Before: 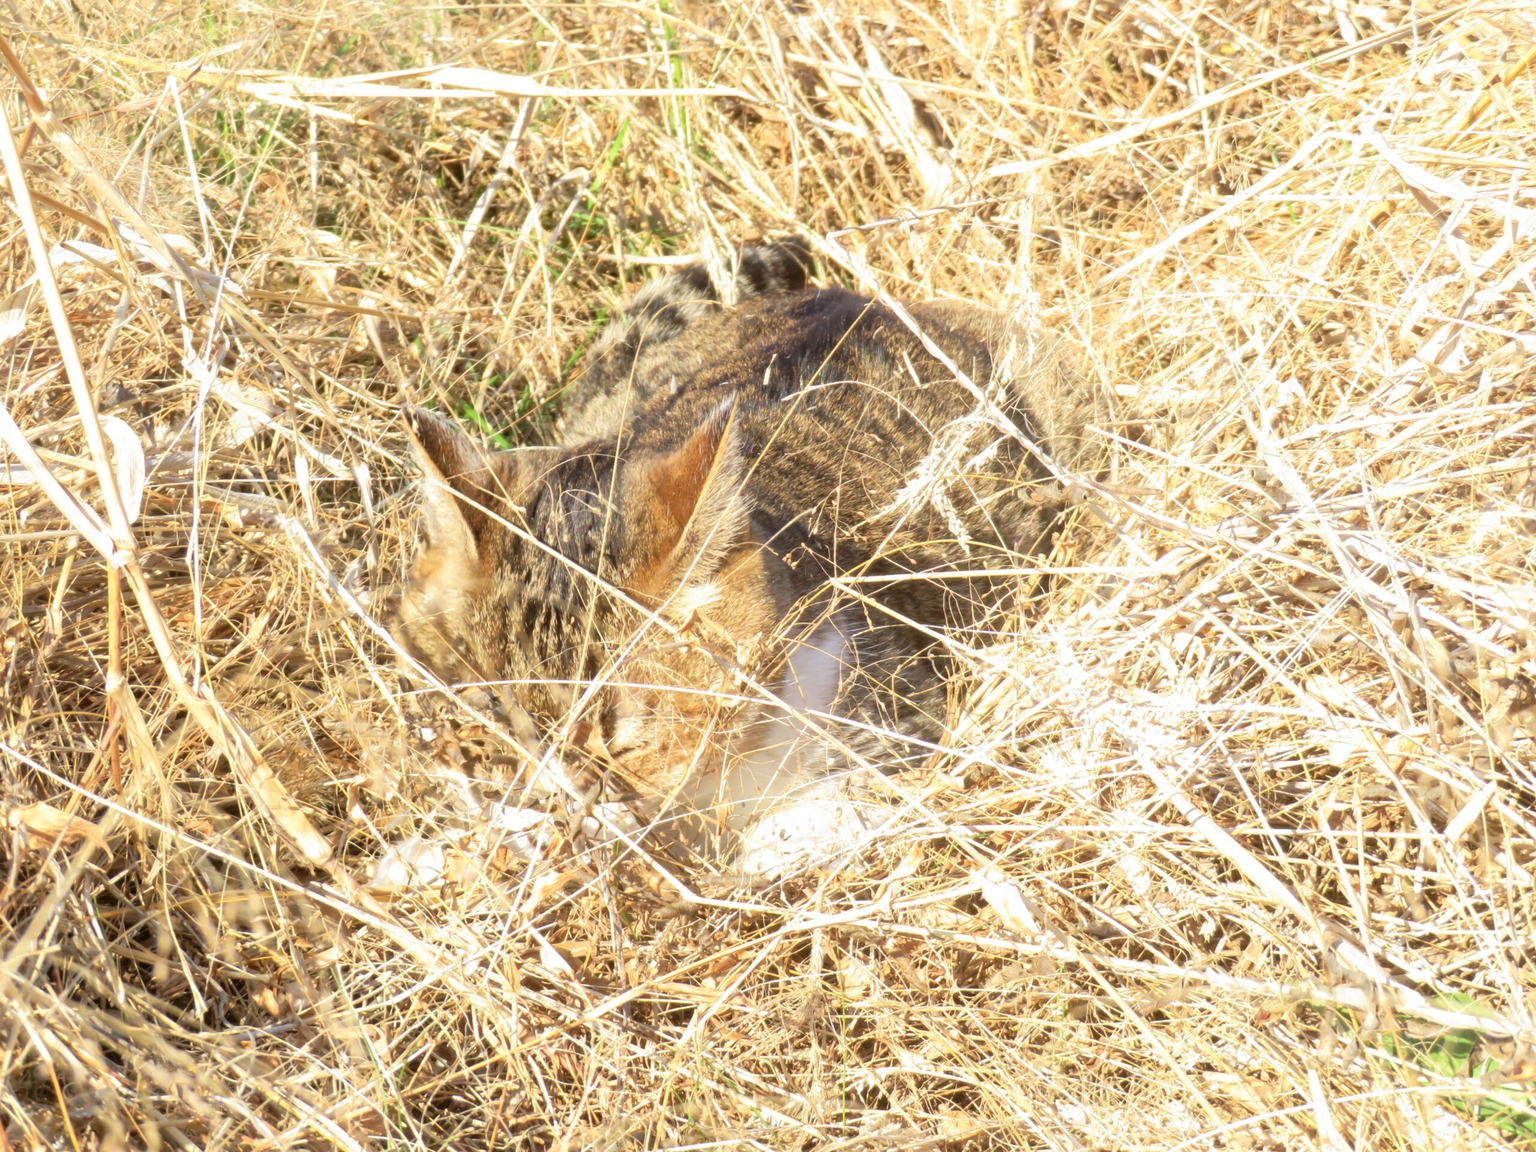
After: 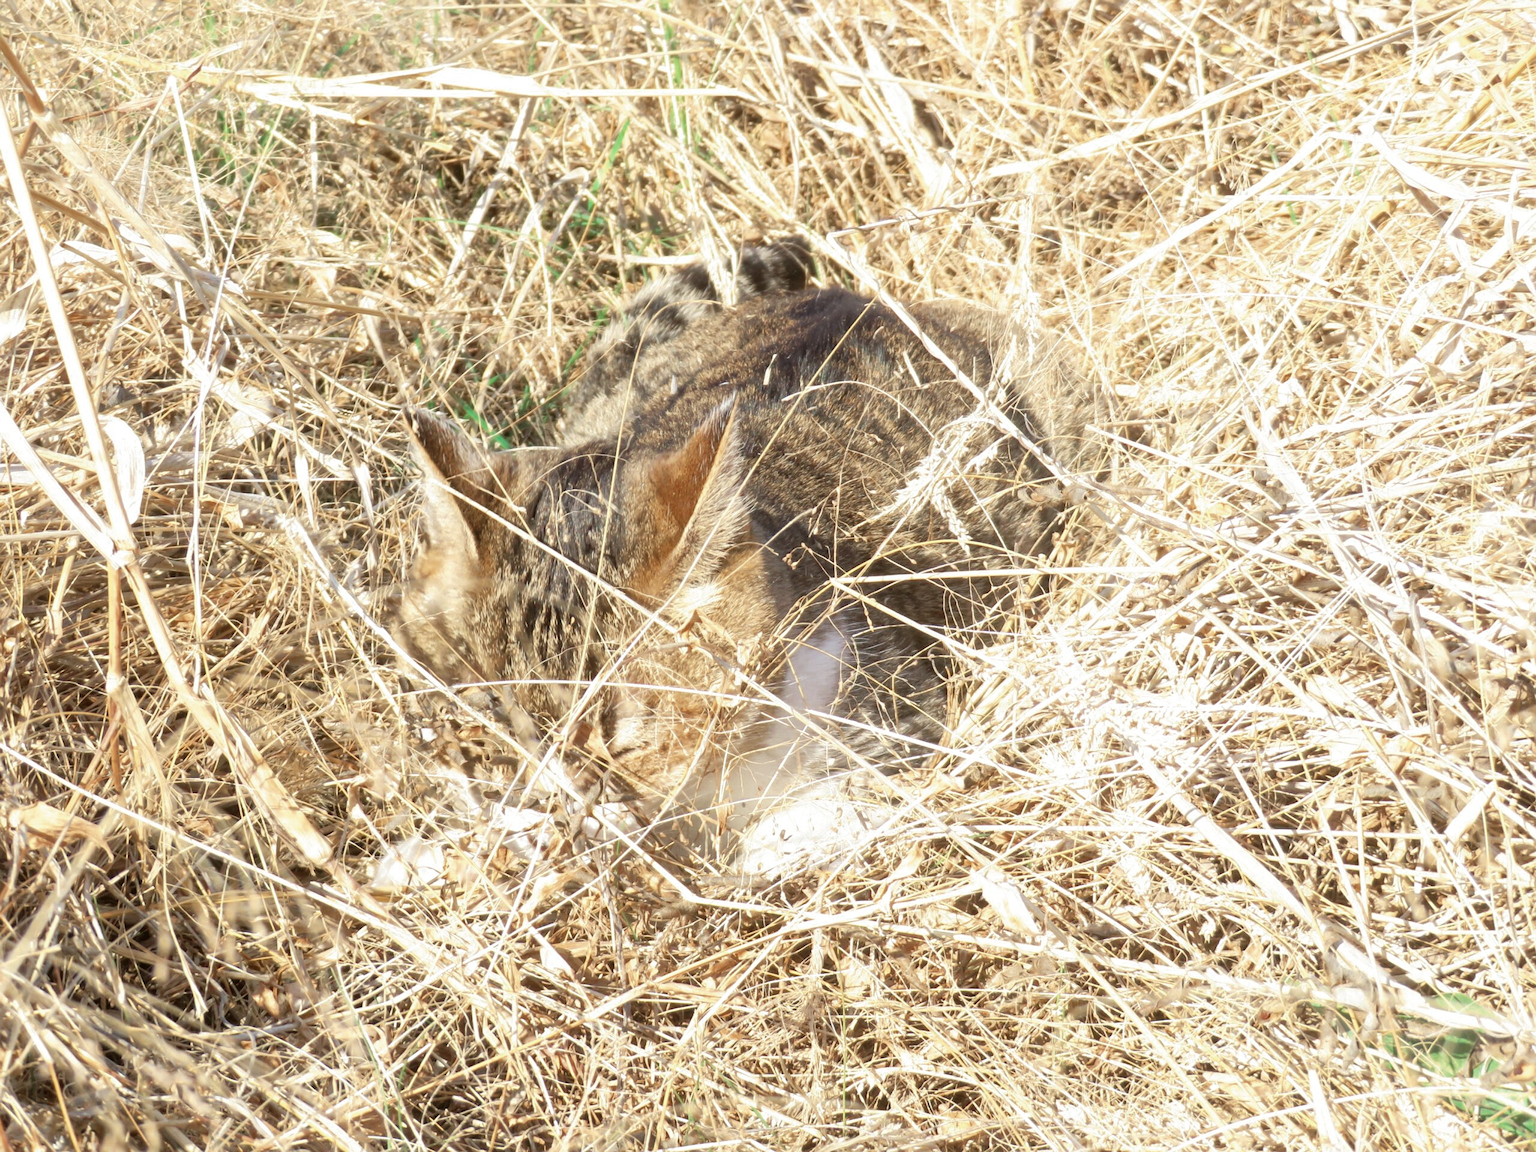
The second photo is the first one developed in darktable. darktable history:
sharpen: radius 1.272, amount 0.305, threshold 0
color zones: curves: ch0 [(0, 0.5) (0.125, 0.4) (0.25, 0.5) (0.375, 0.4) (0.5, 0.4) (0.625, 0.6) (0.75, 0.6) (0.875, 0.5)]; ch1 [(0, 0.35) (0.125, 0.45) (0.25, 0.35) (0.375, 0.35) (0.5, 0.35) (0.625, 0.35) (0.75, 0.45) (0.875, 0.35)]; ch2 [(0, 0.6) (0.125, 0.5) (0.25, 0.5) (0.375, 0.6) (0.5, 0.6) (0.625, 0.5) (0.75, 0.5) (0.875, 0.5)]
